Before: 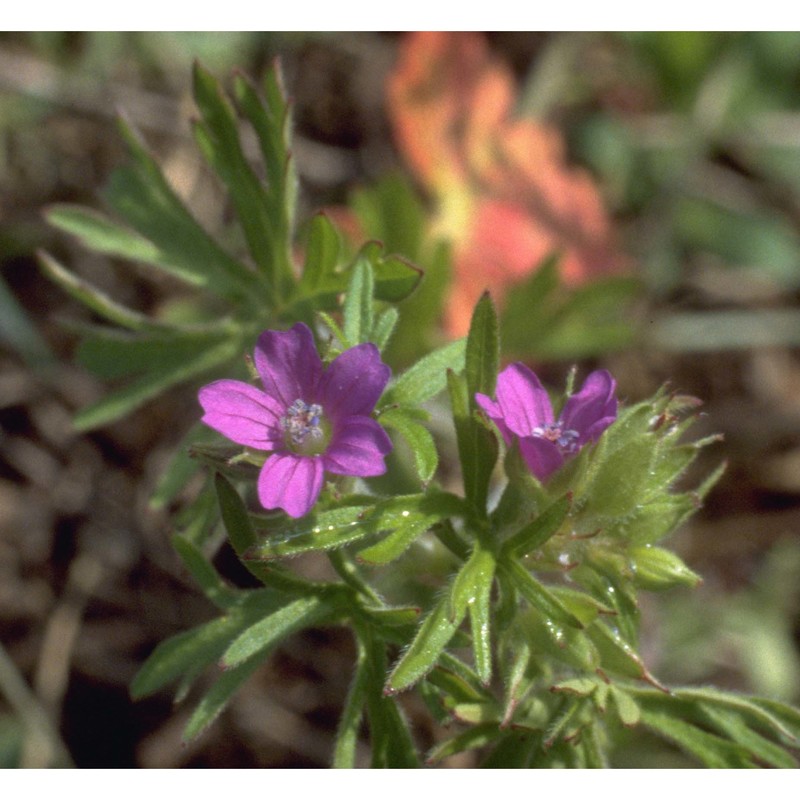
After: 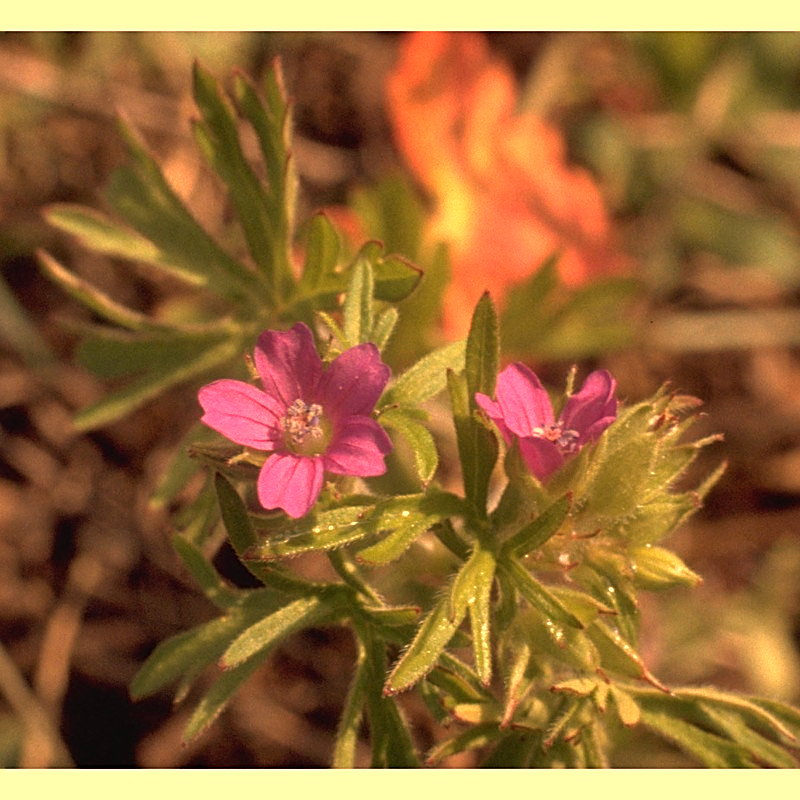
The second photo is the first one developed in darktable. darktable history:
white balance: red 1.467, blue 0.684
sharpen: amount 0.6
